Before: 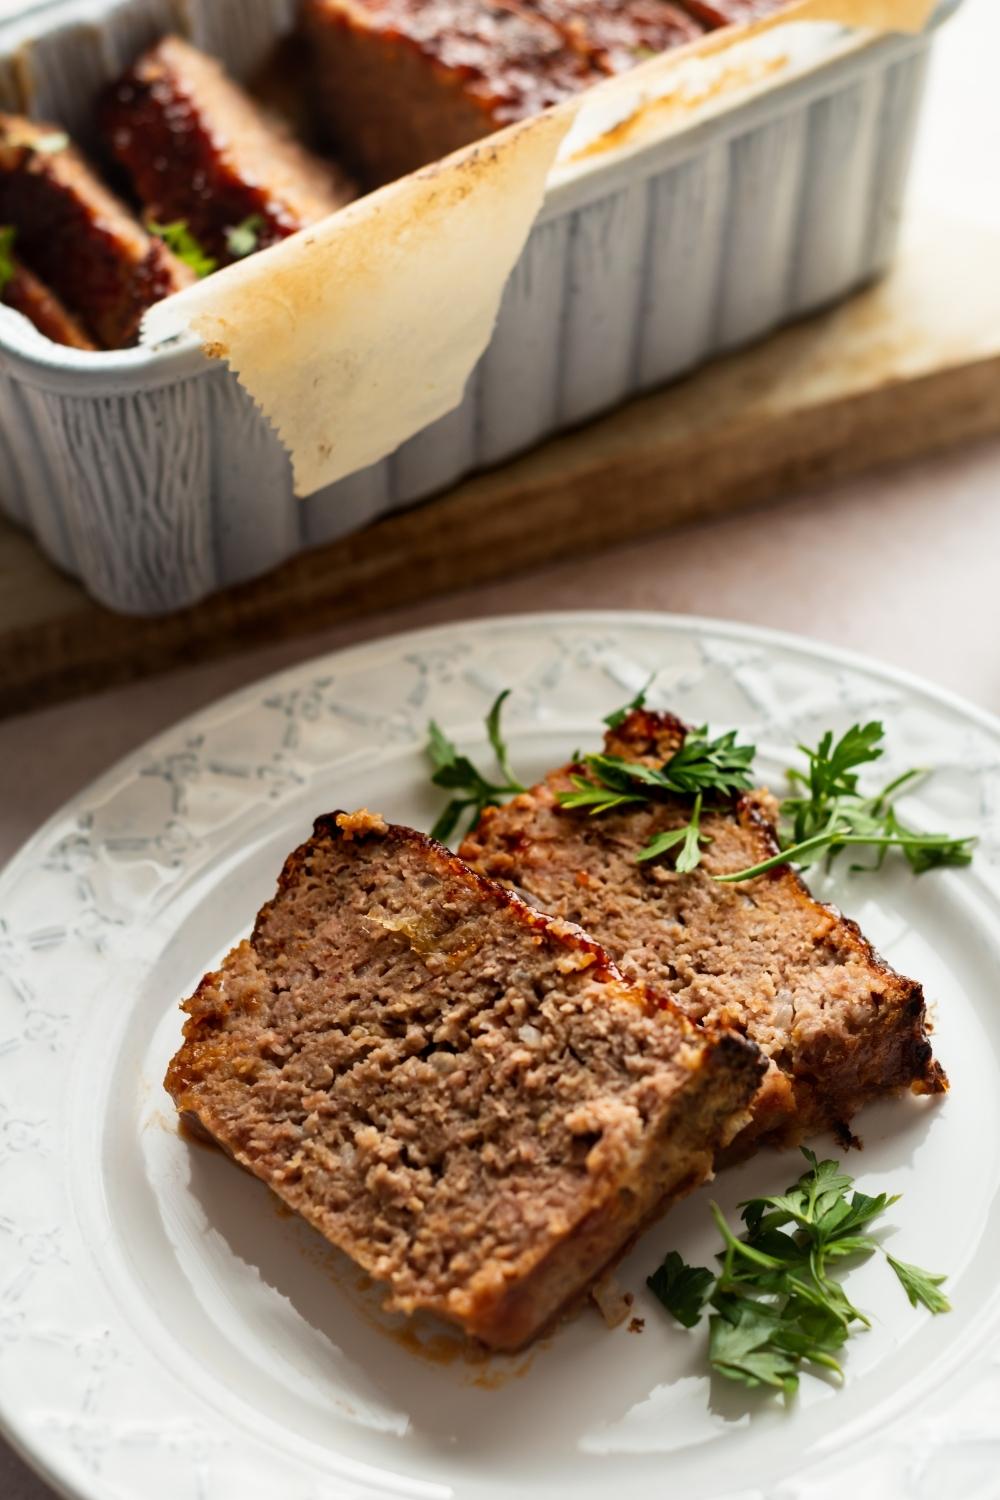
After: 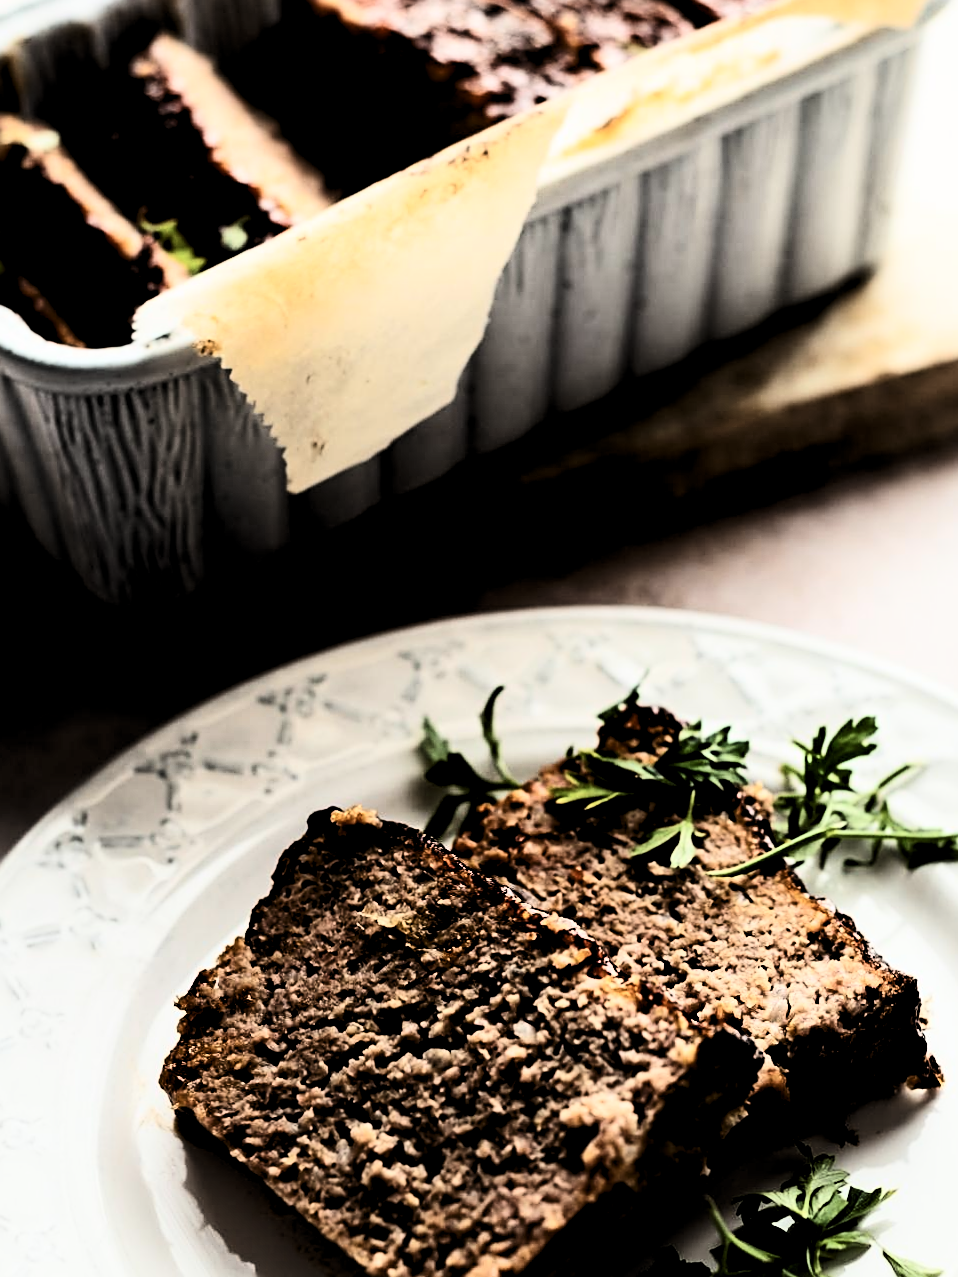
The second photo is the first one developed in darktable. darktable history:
crop and rotate: angle 0.212°, left 0.371%, right 3.271%, bottom 14.364%
contrast brightness saturation: contrast 0.507, saturation -0.105
sharpen: on, module defaults
levels: levels [0.116, 0.574, 1]
